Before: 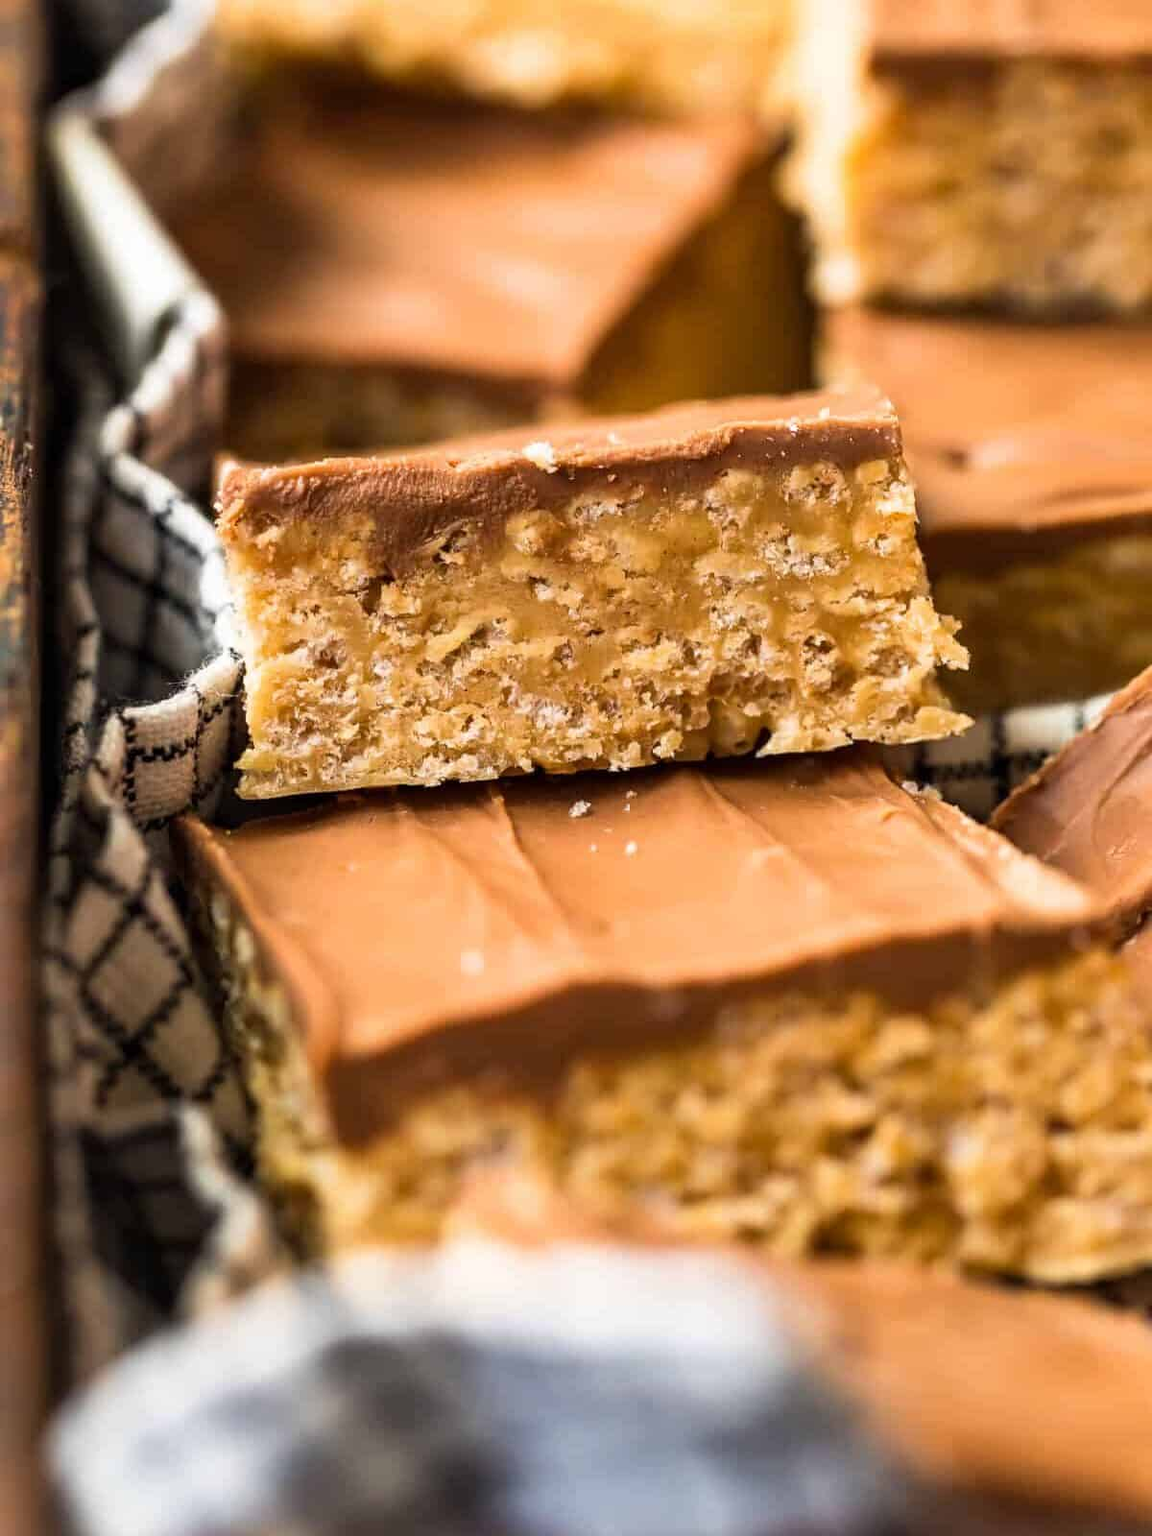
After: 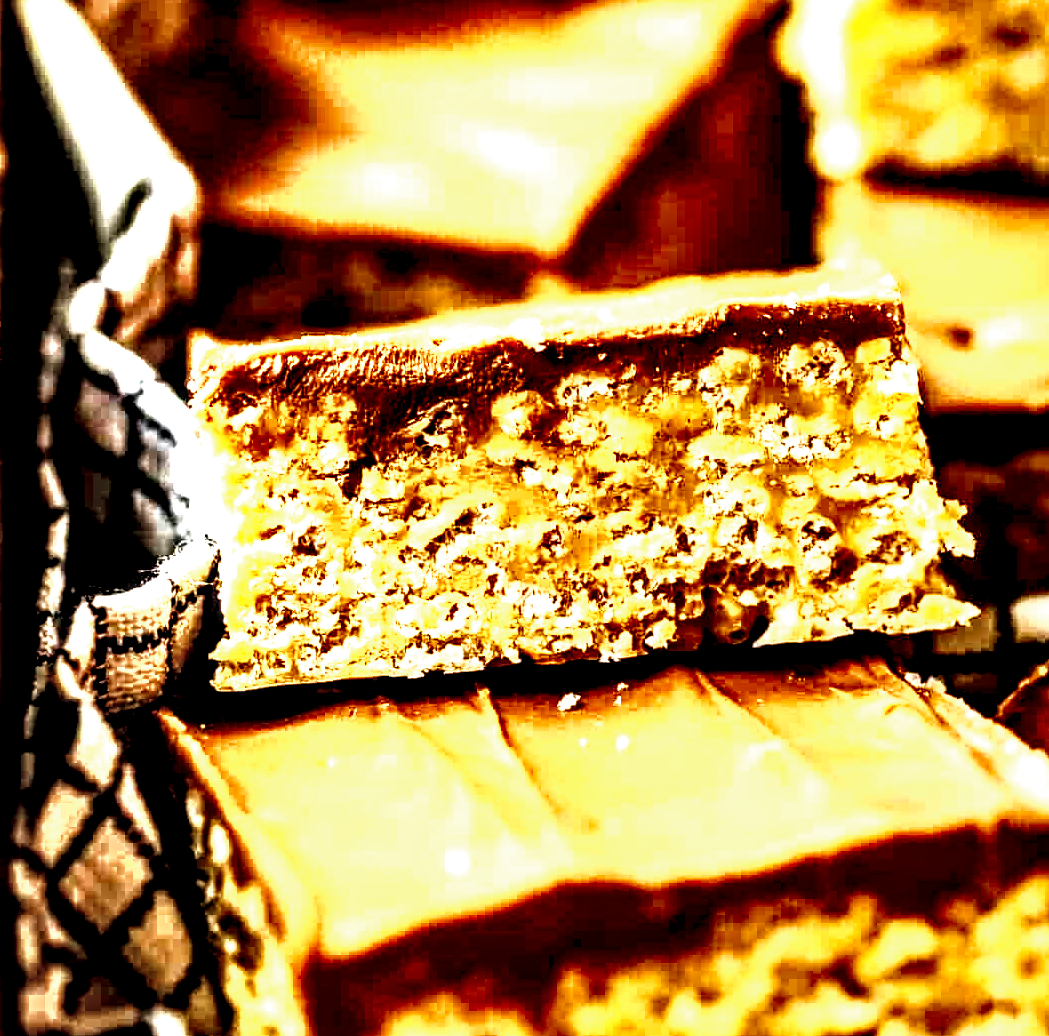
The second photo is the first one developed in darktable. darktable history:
exposure: black level correction 0.029, exposure -0.082 EV, compensate highlight preservation false
crop: left 2.94%, top 8.873%, right 9.61%, bottom 26.351%
haze removal: strength 0.303, distance 0.256, compatibility mode true
color zones: curves: ch0 [(0, 0.5) (0.125, 0.4) (0.25, 0.5) (0.375, 0.4) (0.5, 0.4) (0.625, 0.6) (0.75, 0.6) (0.875, 0.5)]; ch1 [(0, 0.35) (0.125, 0.45) (0.25, 0.35) (0.375, 0.35) (0.5, 0.35) (0.625, 0.35) (0.75, 0.45) (0.875, 0.35)]; ch2 [(0, 0.6) (0.125, 0.5) (0.25, 0.5) (0.375, 0.6) (0.5, 0.6) (0.625, 0.5) (0.75, 0.5) (0.875, 0.5)]
contrast brightness saturation: contrast 0.244, brightness 0.256, saturation 0.387
local contrast: highlights 118%, shadows 44%, detail 291%
base curve: curves: ch0 [(0, 0) (0.032, 0.025) (0.121, 0.166) (0.206, 0.329) (0.605, 0.79) (1, 1)], preserve colors none
velvia: strength 8.82%
